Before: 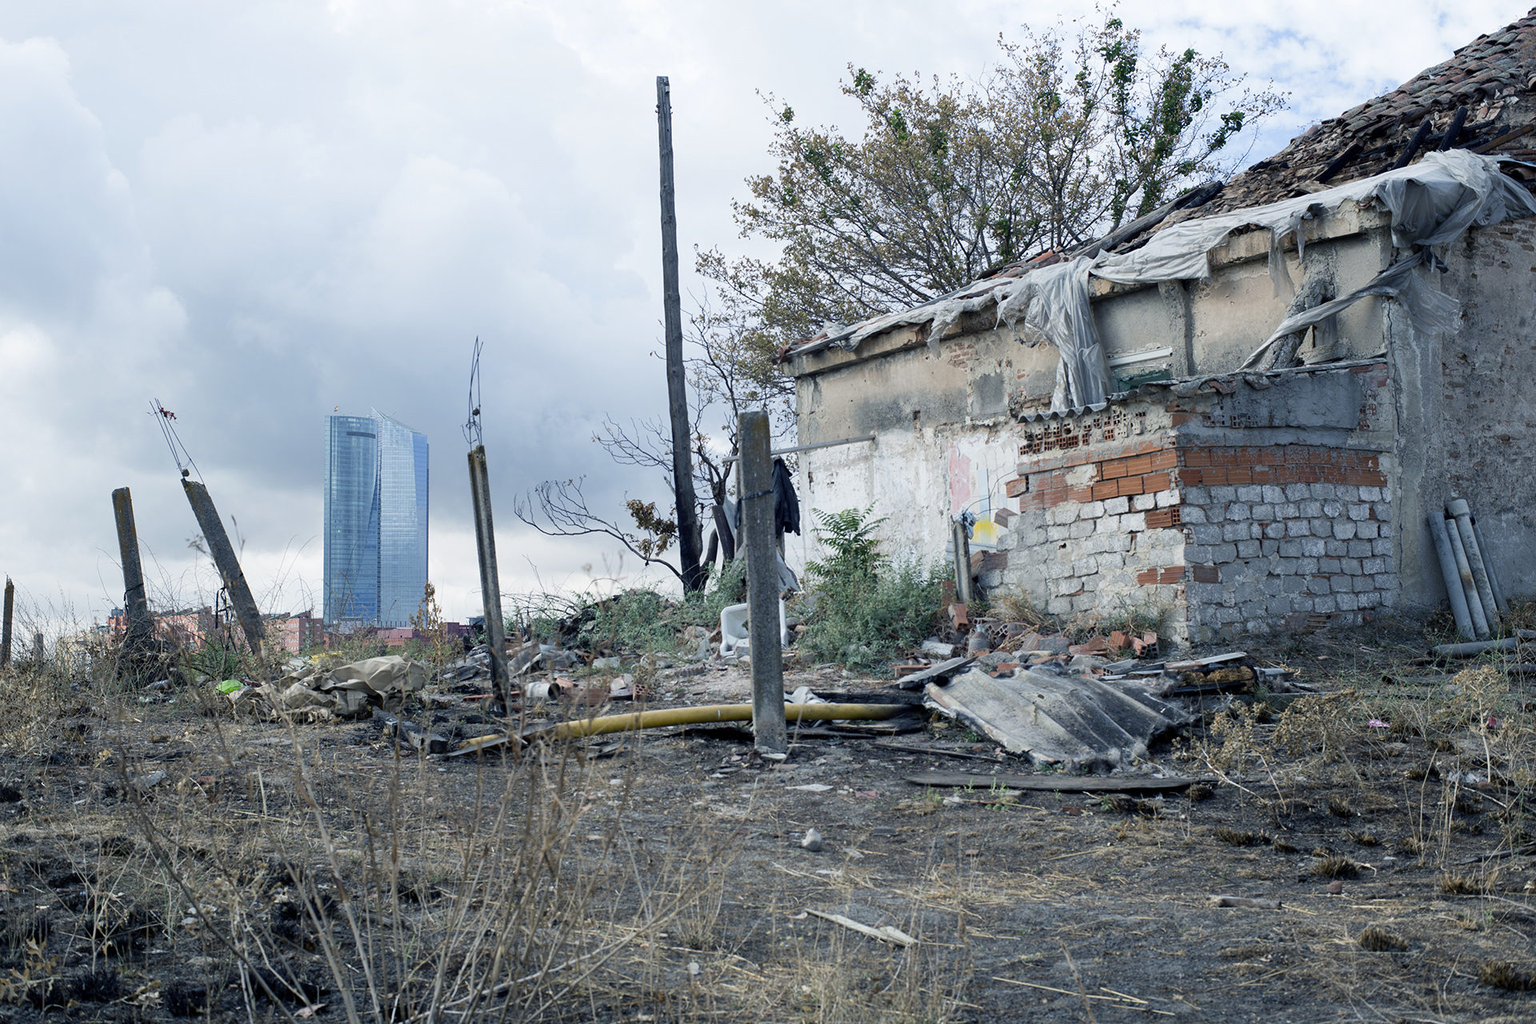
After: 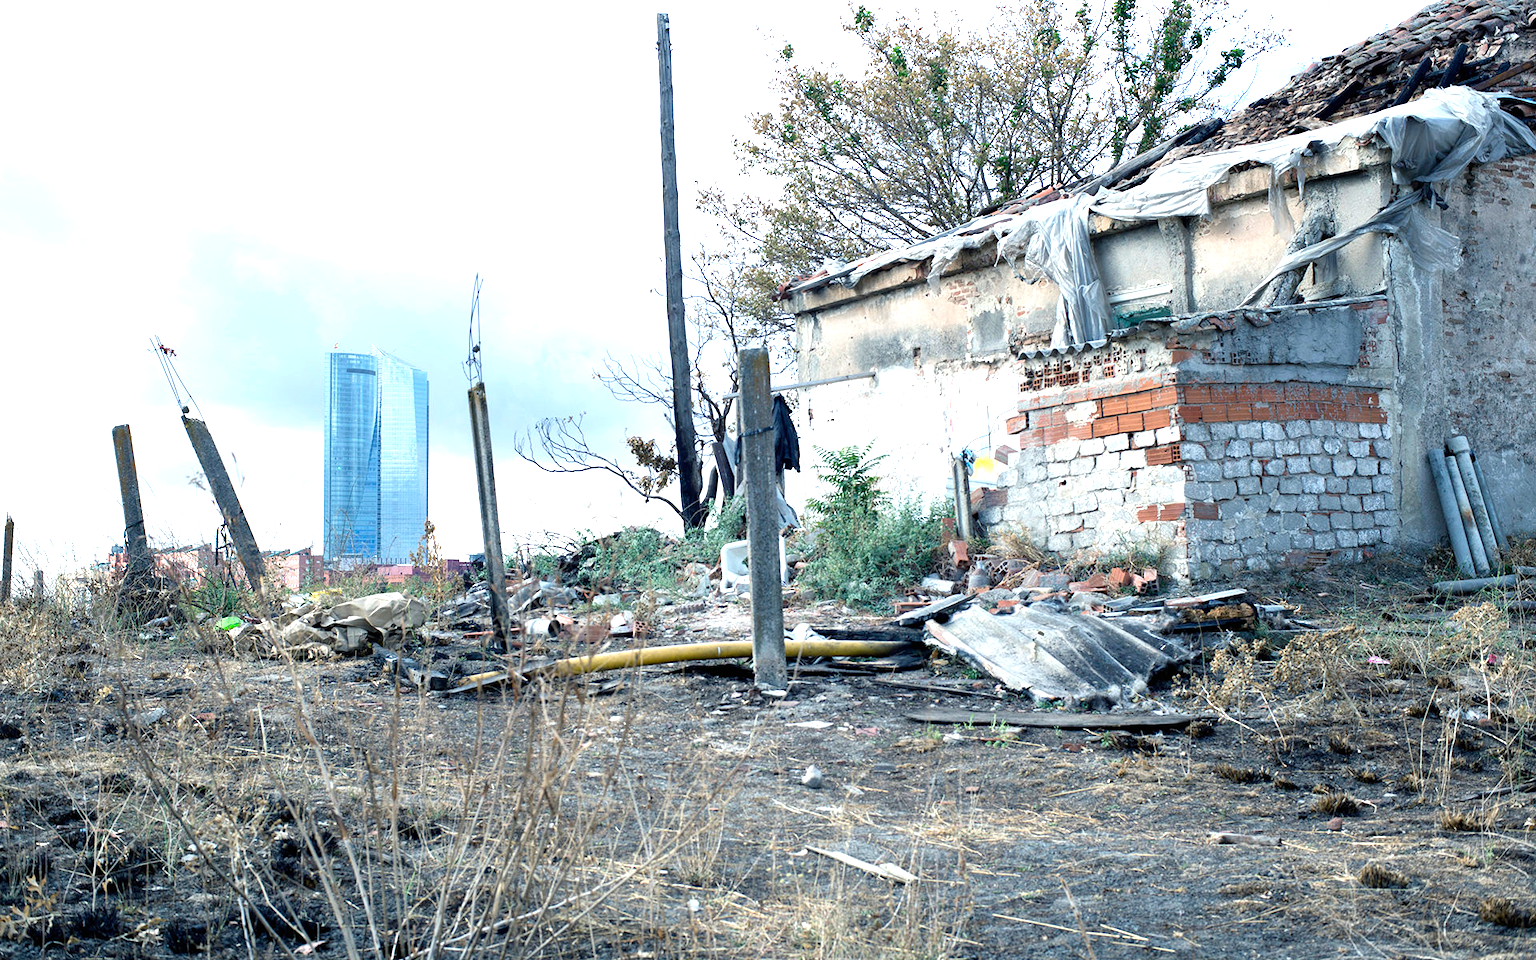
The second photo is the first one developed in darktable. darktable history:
crop and rotate: top 6.224%
exposure: black level correction 0, exposure 1.103 EV, compensate exposure bias true, compensate highlight preservation false
